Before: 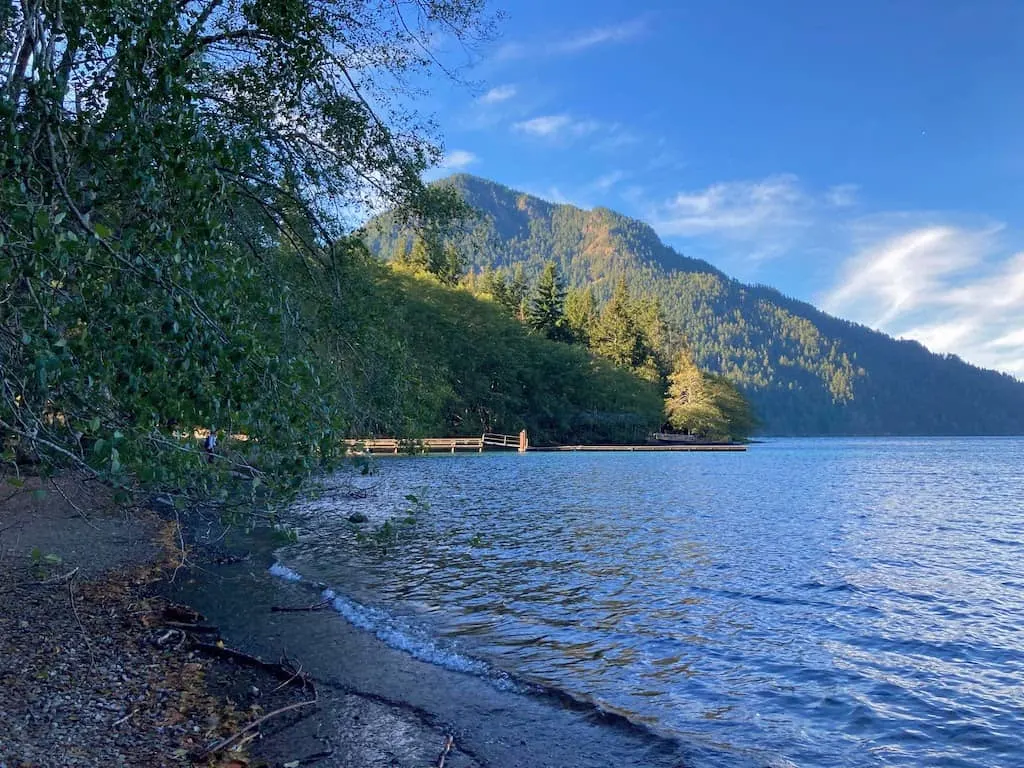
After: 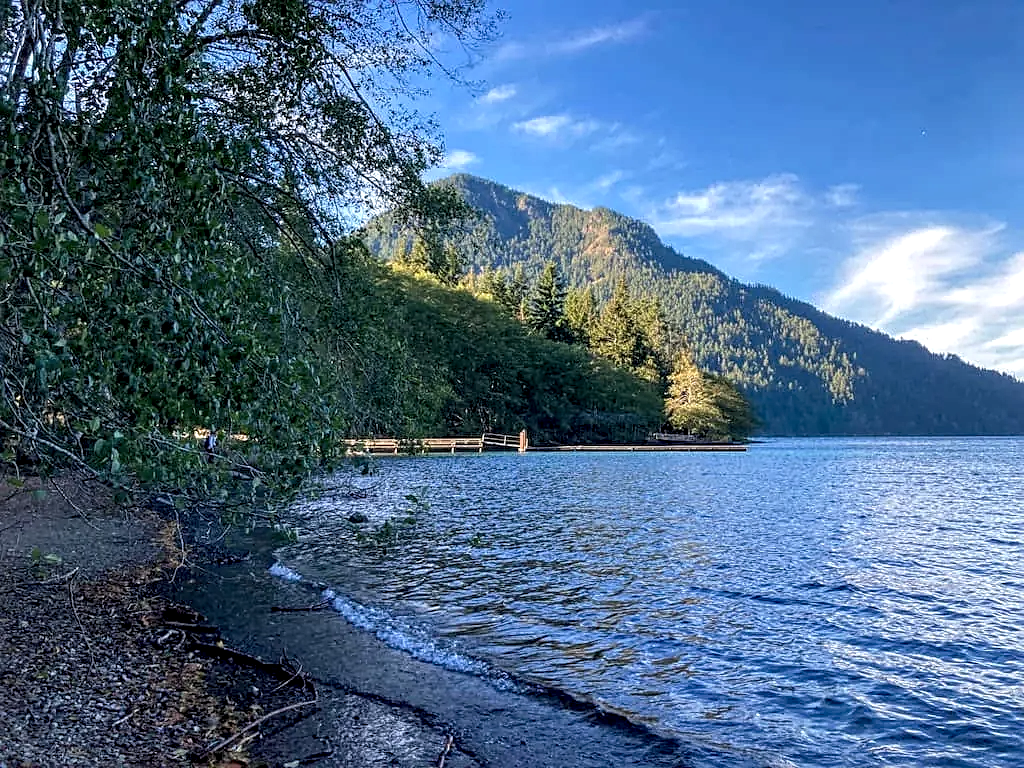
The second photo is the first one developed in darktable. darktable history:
sharpen: on, module defaults
local contrast: detail 160%
